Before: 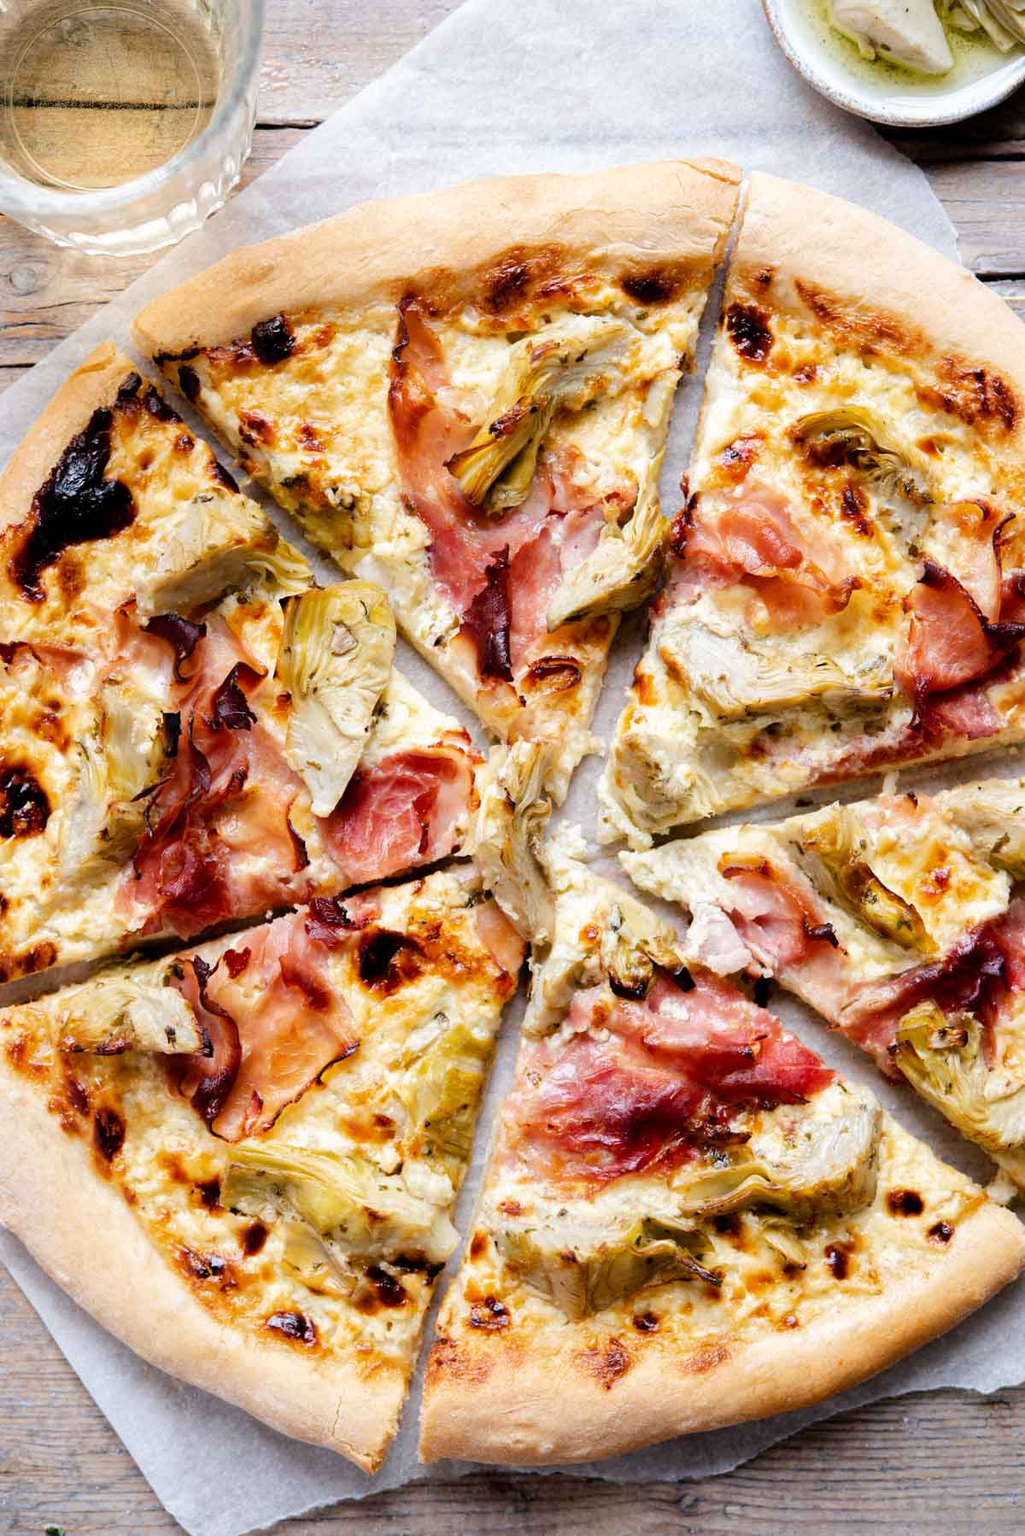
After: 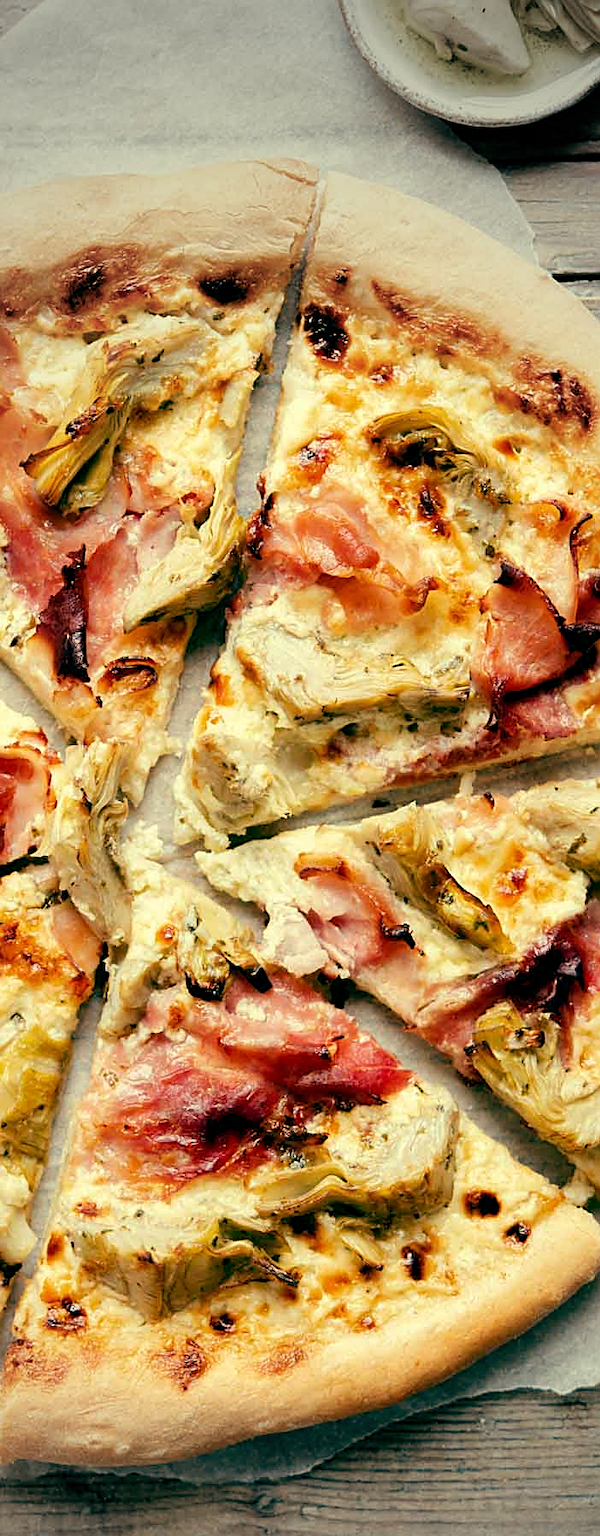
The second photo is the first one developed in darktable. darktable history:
crop: left 41.402%
color balance: mode lift, gamma, gain (sRGB), lift [1, 0.69, 1, 1], gamma [1, 1.482, 1, 1], gain [1, 1, 1, 0.802]
vignetting: fall-off start 64.63%, center (-0.034, 0.148), width/height ratio 0.881
sharpen: on, module defaults
